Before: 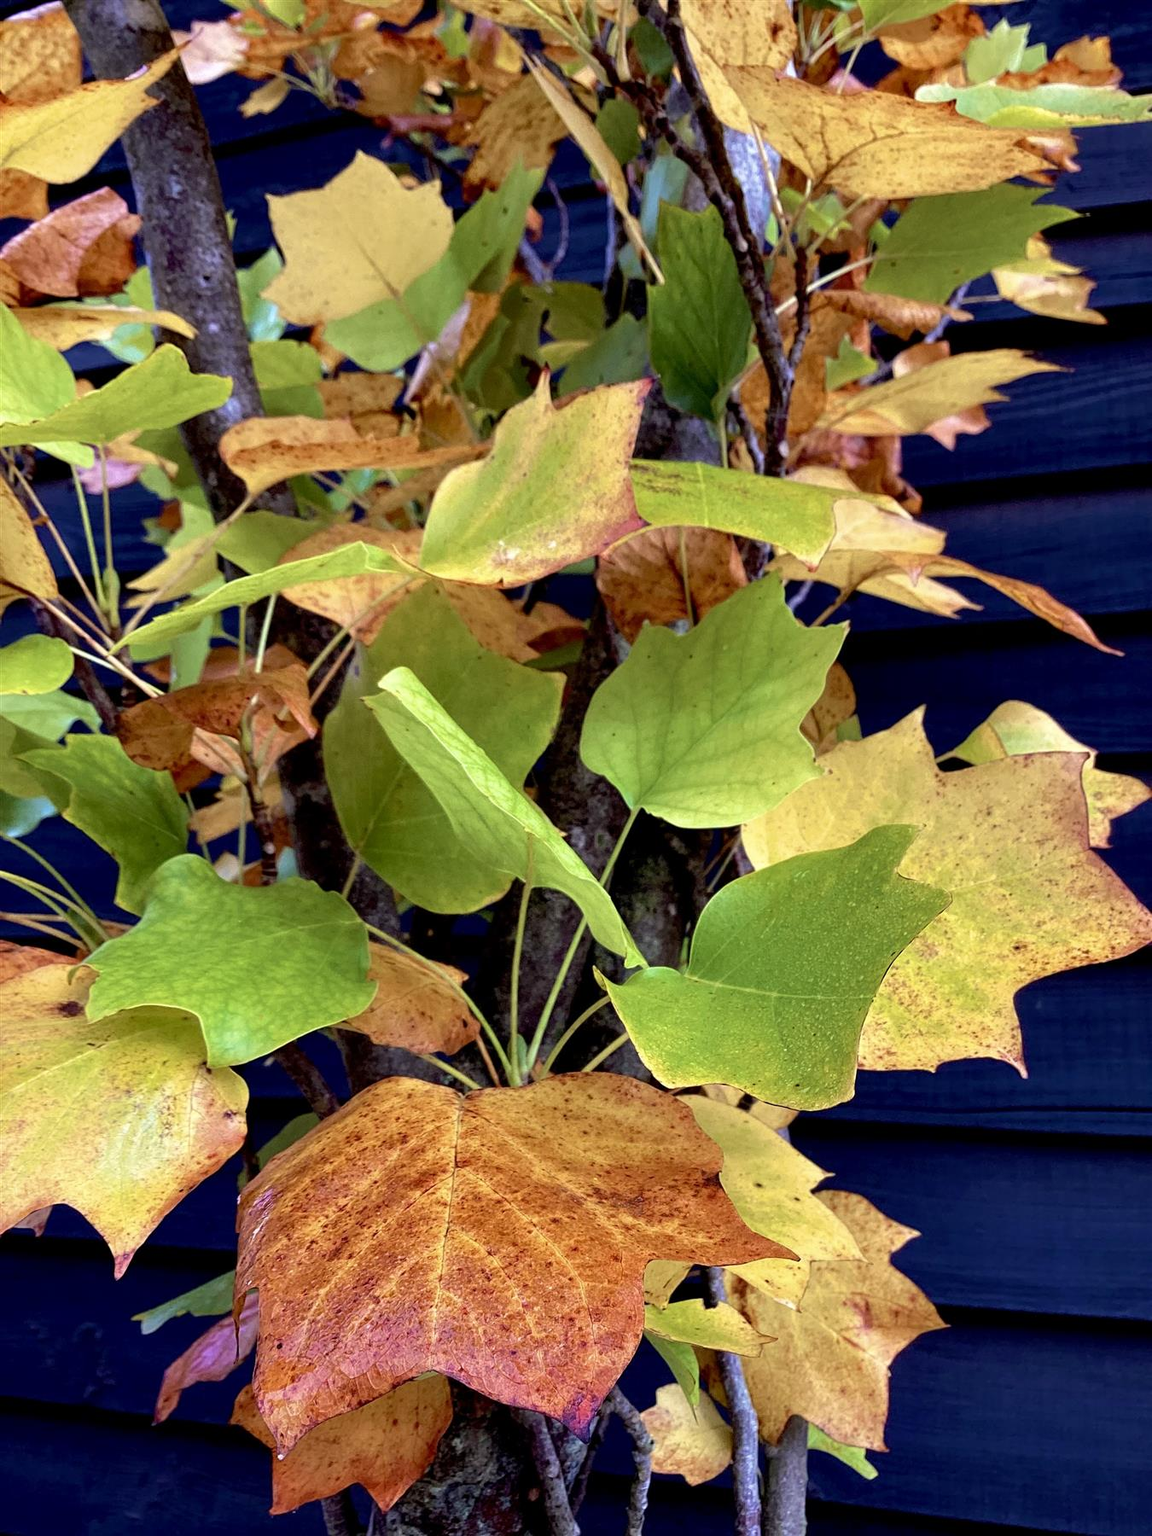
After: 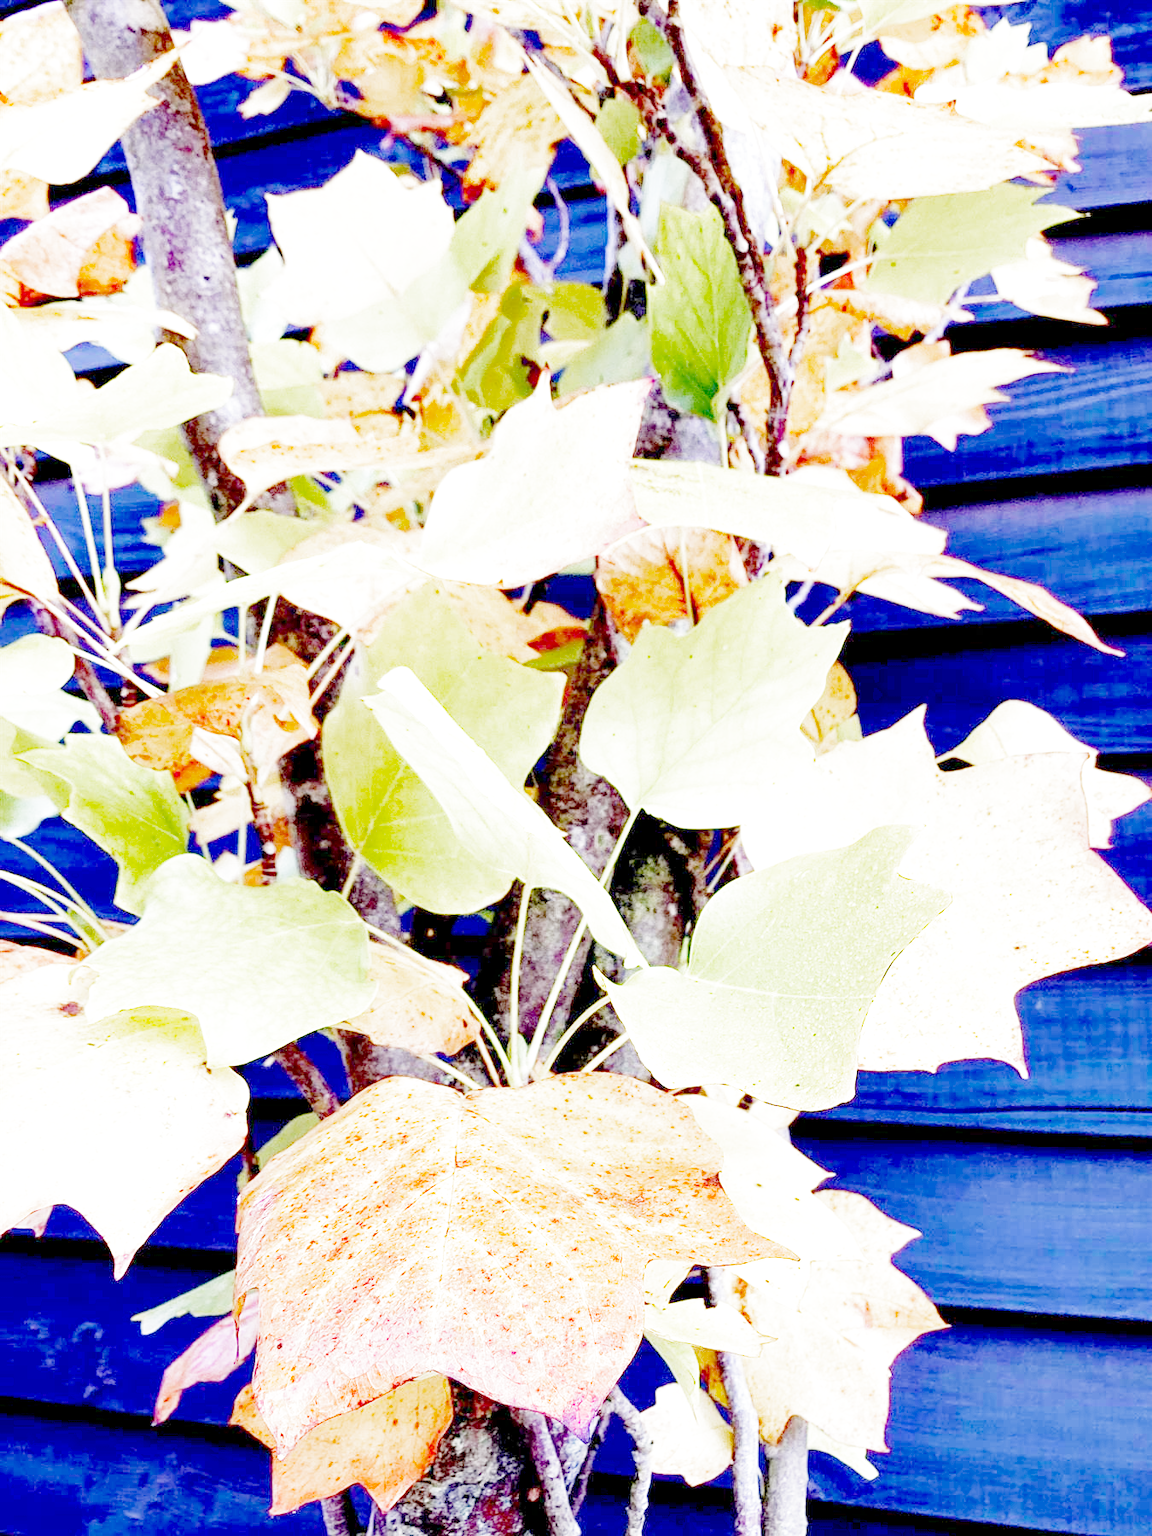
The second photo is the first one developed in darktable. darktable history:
filmic rgb: middle gray luminance 12.74%, black relative exposure -10.13 EV, white relative exposure 3.47 EV, threshold 6 EV, target black luminance 0%, hardness 5.74, latitude 44.69%, contrast 1.221, highlights saturation mix 5%, shadows ↔ highlights balance 26.78%, add noise in highlights 0, preserve chrominance no, color science v3 (2019), use custom middle-gray values true, iterations of high-quality reconstruction 0, contrast in highlights soft, enable highlight reconstruction true
exposure: exposure 0.6 EV, compensate highlight preservation false
color balance: output saturation 110%
